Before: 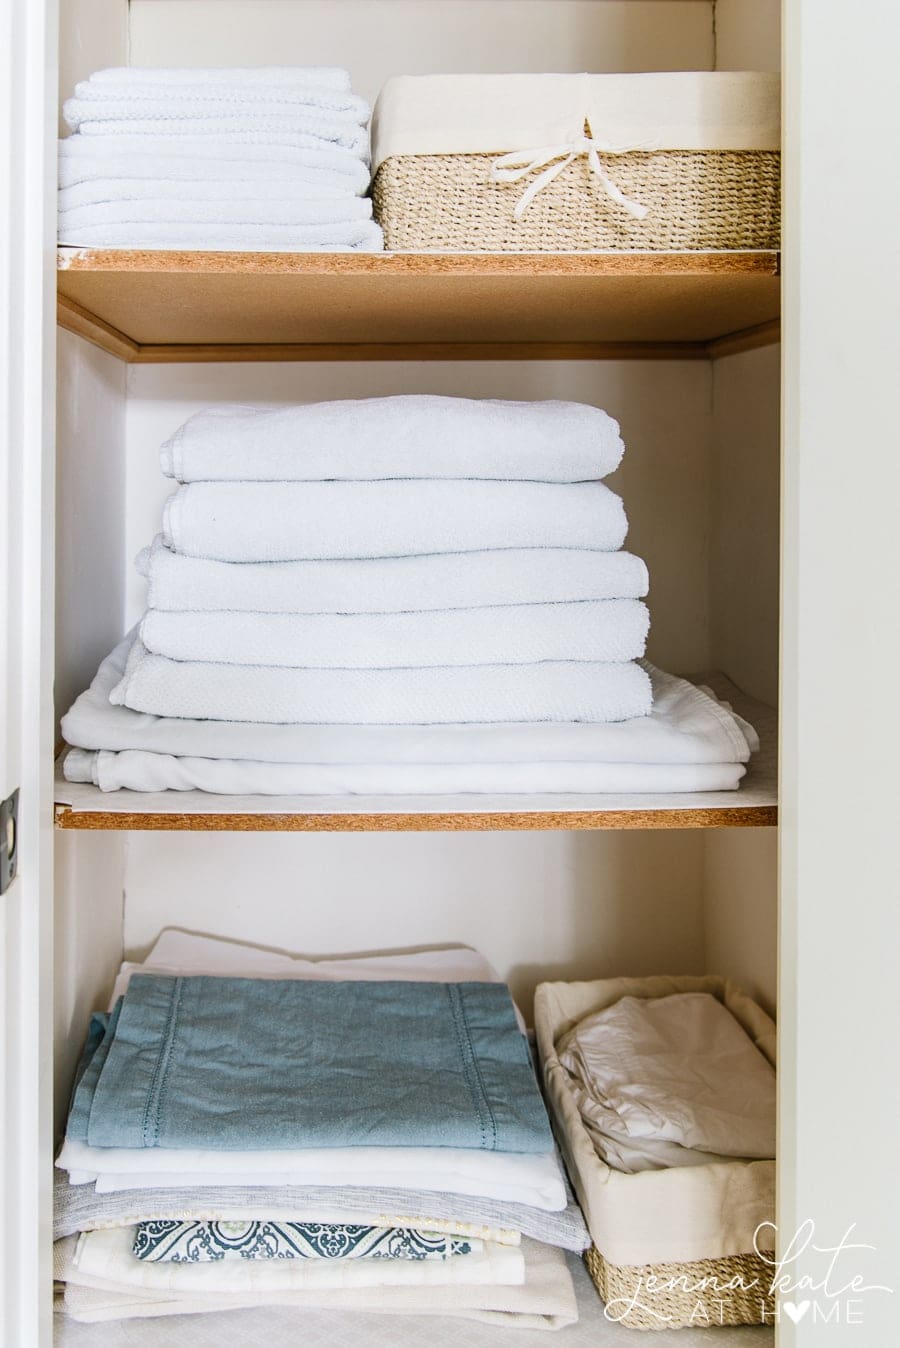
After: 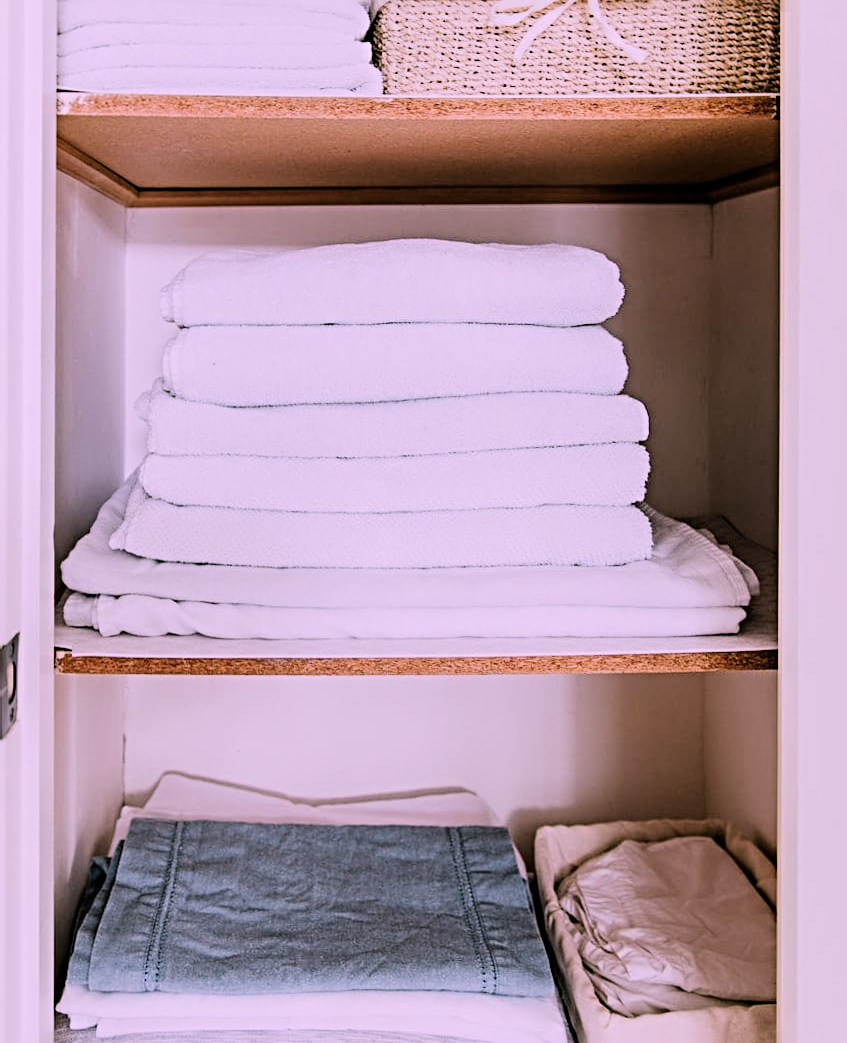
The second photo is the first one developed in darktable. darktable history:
shadows and highlights: shadows 29.3, highlights -29.26, low approximation 0.01, soften with gaussian
color calibration: x 0.334, y 0.347, temperature 5419.72 K
crop and rotate: angle 0.08°, top 11.543%, right 5.652%, bottom 10.895%
color correction: highlights a* 16.19, highlights b* -20.43
filmic rgb: black relative exposure -5.02 EV, white relative exposure 4 EV, hardness 2.89, contrast 1.298
sharpen: radius 4.897
